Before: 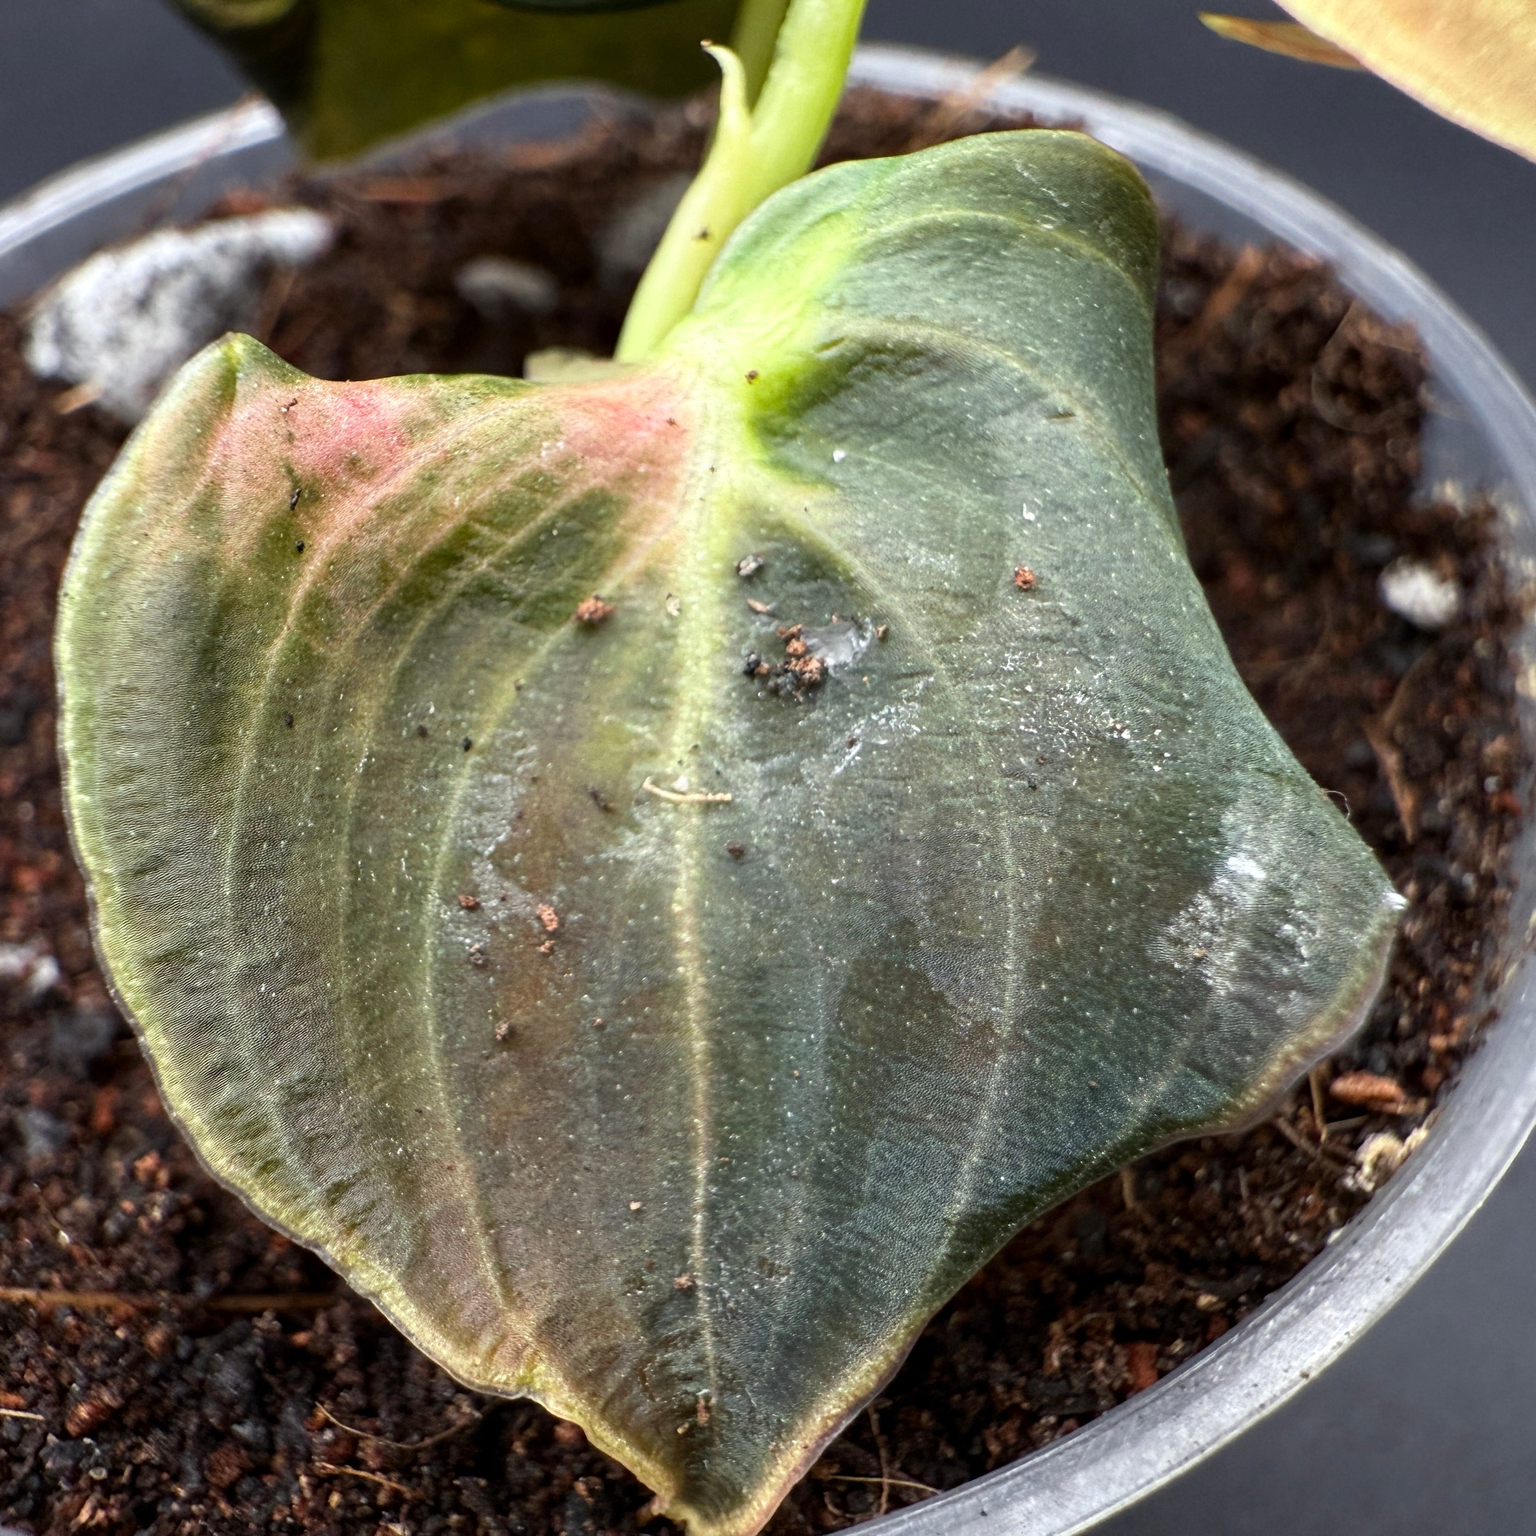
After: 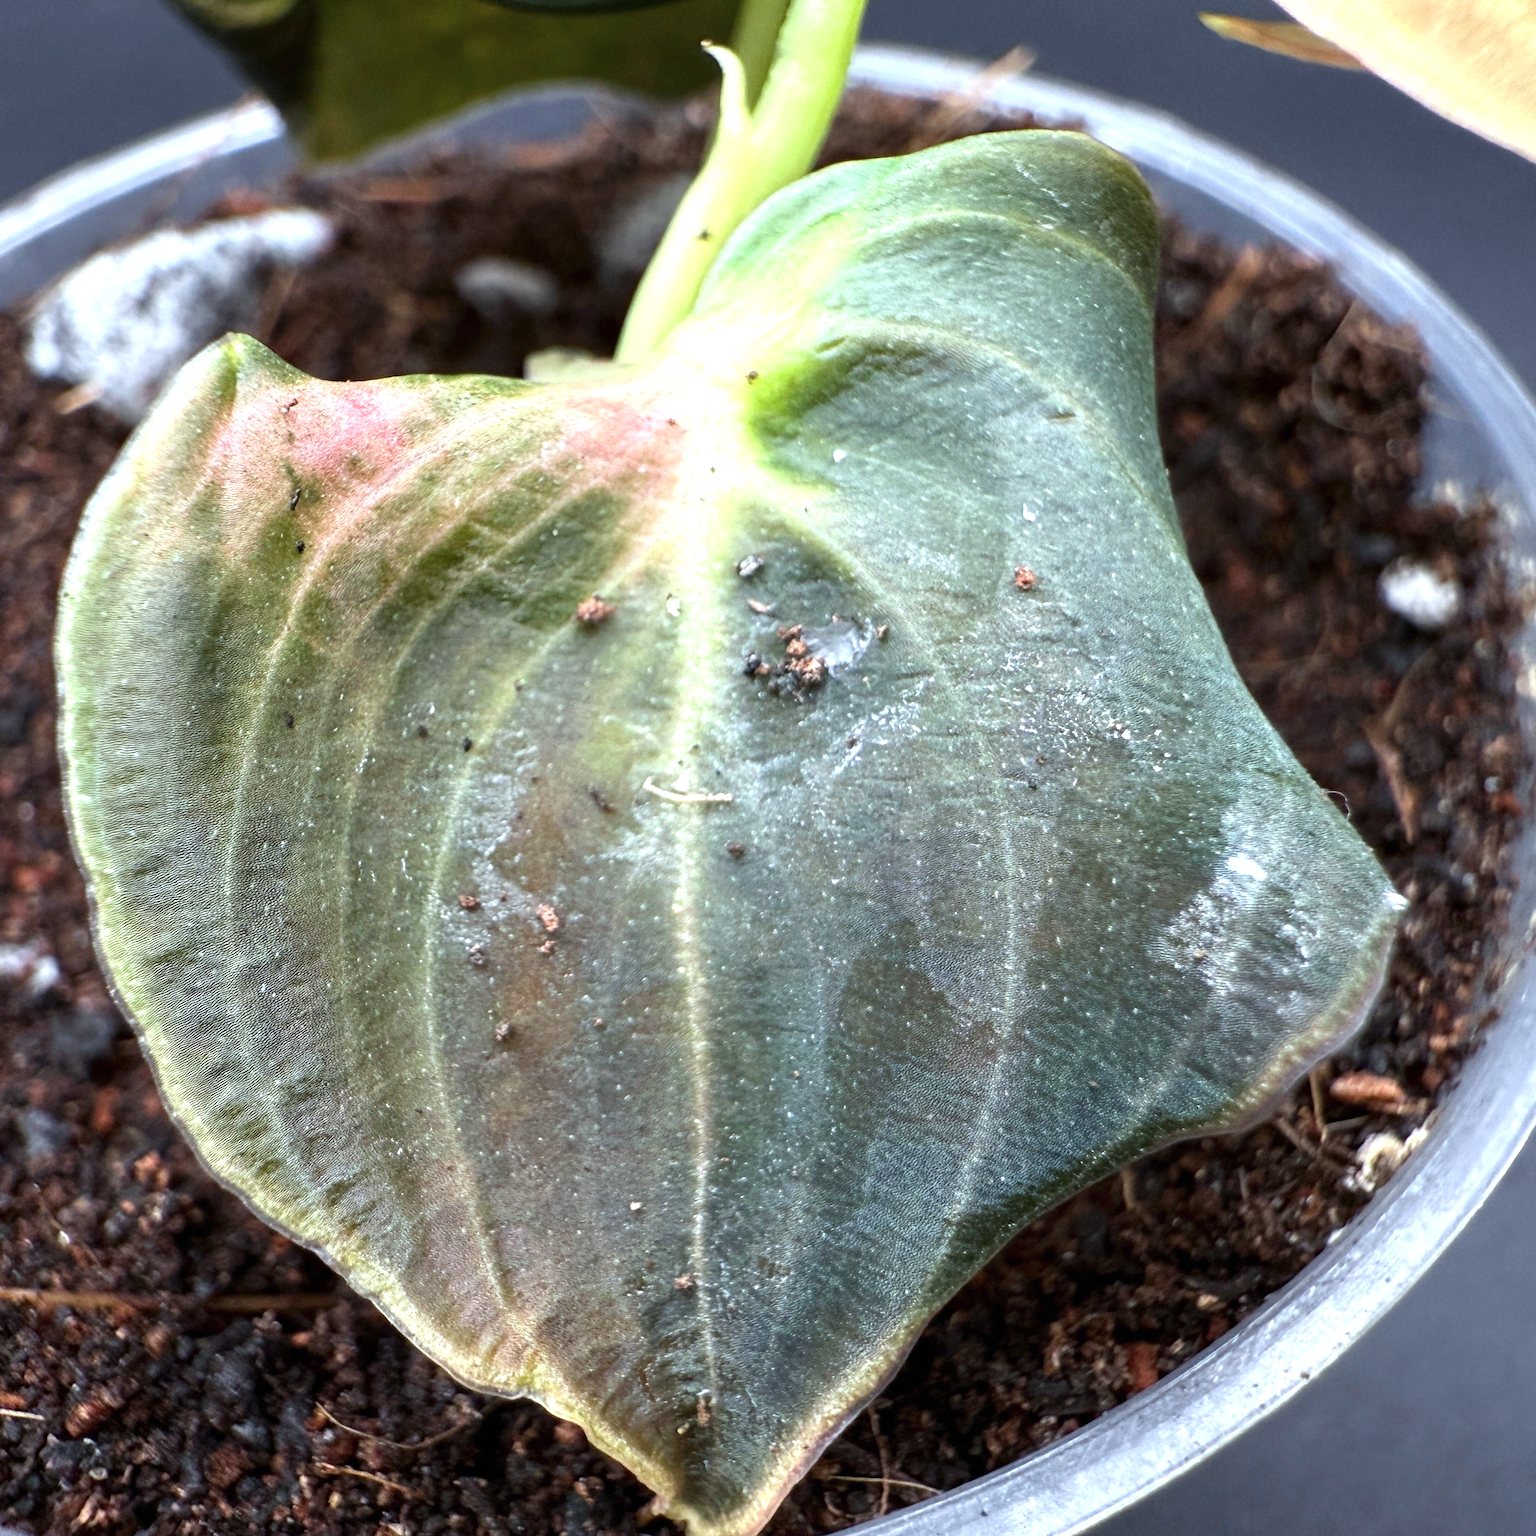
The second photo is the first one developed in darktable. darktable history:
contrast brightness saturation: saturation -0.047
color calibration: x 0.372, y 0.386, temperature 4284.11 K
exposure: black level correction 0, exposure 0.499 EV, compensate exposure bias true, compensate highlight preservation false
